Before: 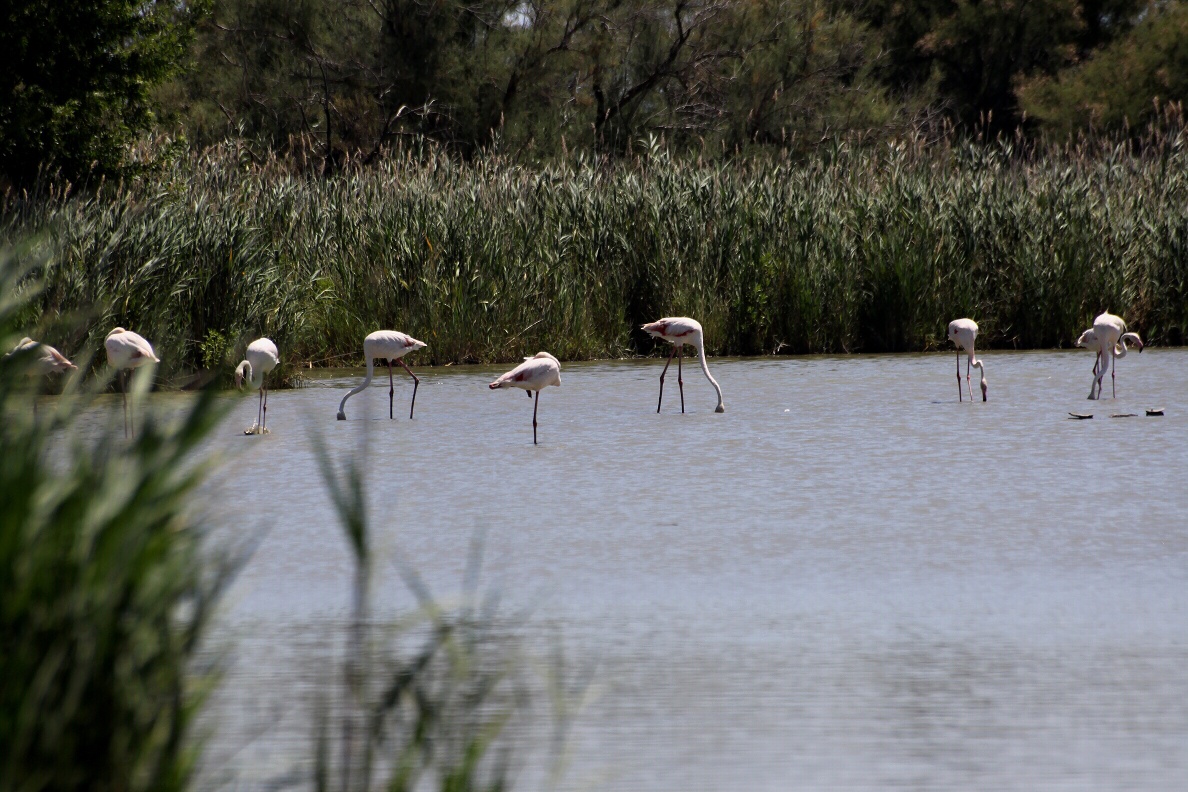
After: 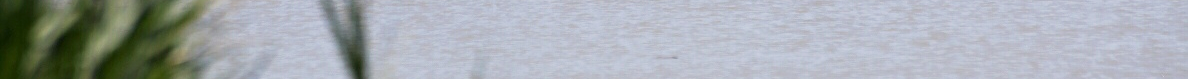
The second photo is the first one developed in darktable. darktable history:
crop and rotate: top 59.084%, bottom 30.916%
base curve: curves: ch0 [(0, 0) (0.088, 0.125) (0.176, 0.251) (0.354, 0.501) (0.613, 0.749) (1, 0.877)], preserve colors none
